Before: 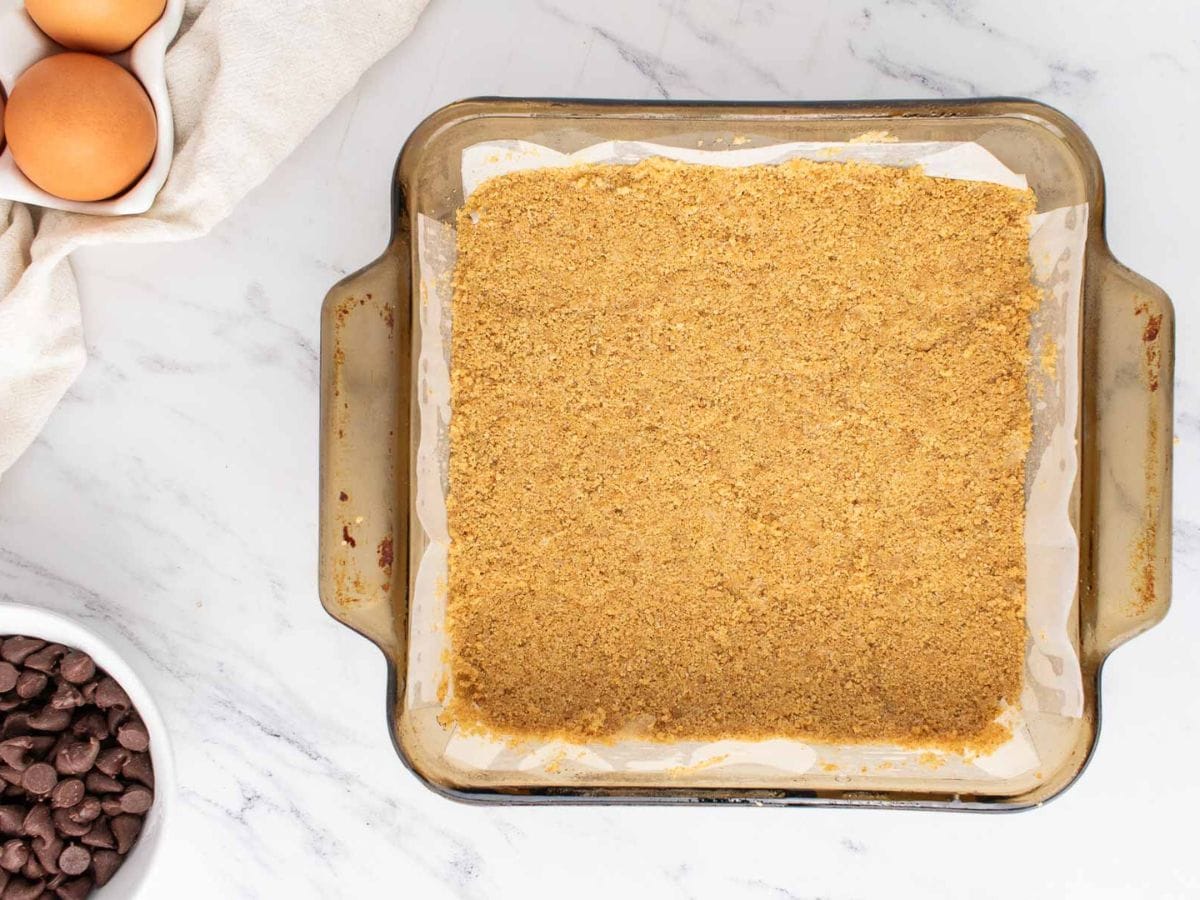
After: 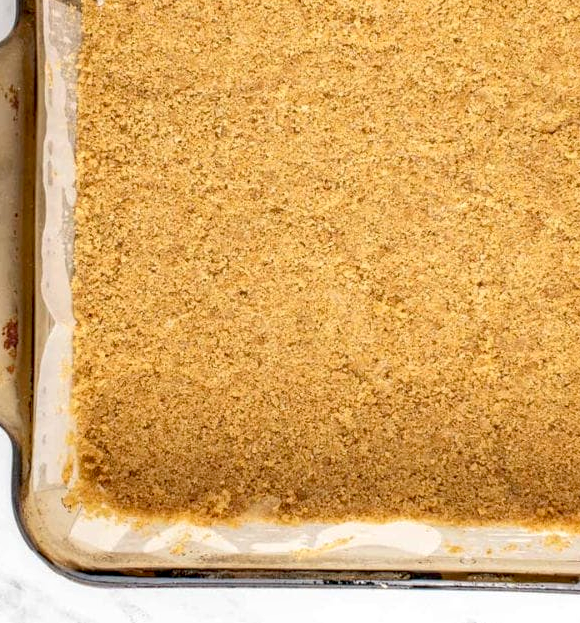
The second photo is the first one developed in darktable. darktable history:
crop: left 31.308%, top 24.311%, right 20.285%, bottom 6.465%
exposure: black level correction 0.01, exposure 0.017 EV, compensate highlight preservation false
local contrast: detail 130%
